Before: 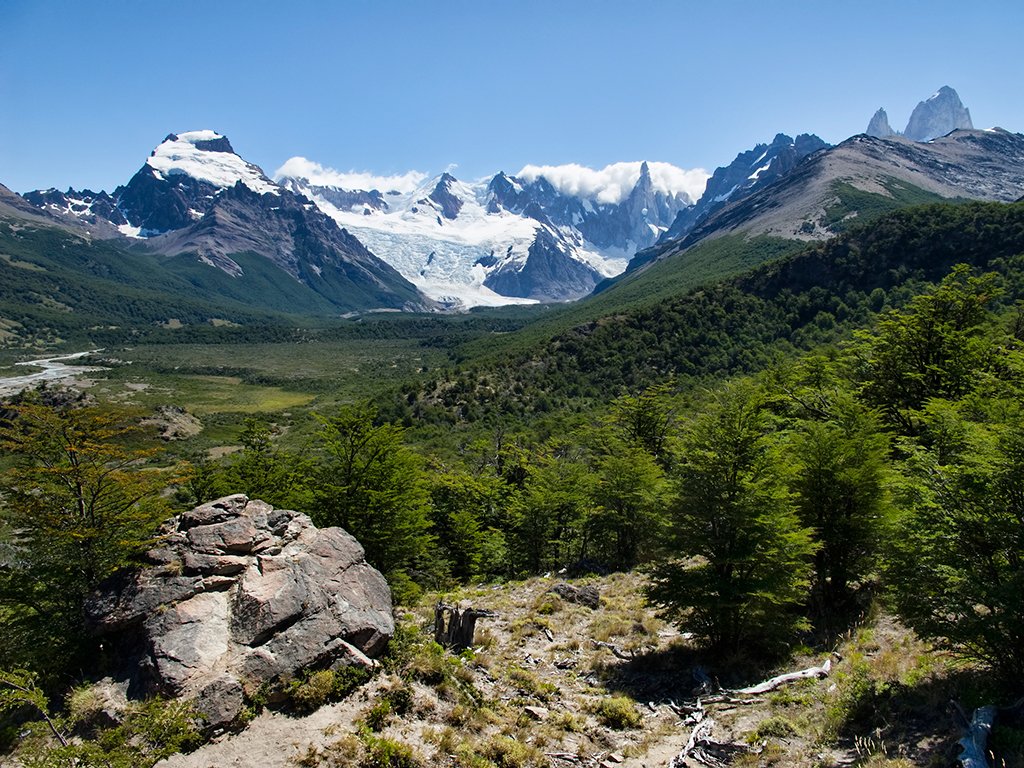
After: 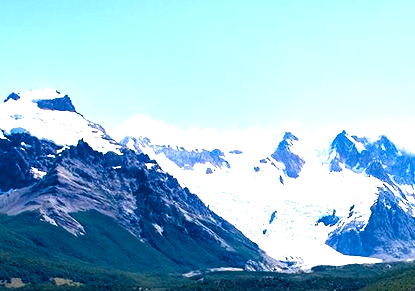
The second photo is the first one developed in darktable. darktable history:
exposure: black level correction -0.002, exposure 0.54 EV, compensate highlight preservation false
color balance rgb: highlights gain › chroma 2.94%, highlights gain › hue 60.57°, global offset › chroma 0.25%, global offset › hue 256.52°, perceptual saturation grading › global saturation 20%, perceptual saturation grading › highlights -50%, perceptual saturation grading › shadows 30%, contrast 15%
crop: left 15.452%, top 5.459%, right 43.956%, bottom 56.62%
color balance: lift [1, 1.001, 0.999, 1.001], gamma [1, 1.004, 1.007, 0.993], gain [1, 0.991, 0.987, 1.013], contrast 10%, output saturation 120%
tone equalizer: -8 EV -0.001 EV, -7 EV 0.001 EV, -6 EV -0.002 EV, -5 EV -0.003 EV, -4 EV -0.062 EV, -3 EV -0.222 EV, -2 EV -0.267 EV, -1 EV 0.105 EV, +0 EV 0.303 EV
color calibration: illuminant as shot in camera, x 0.358, y 0.373, temperature 4628.91 K
